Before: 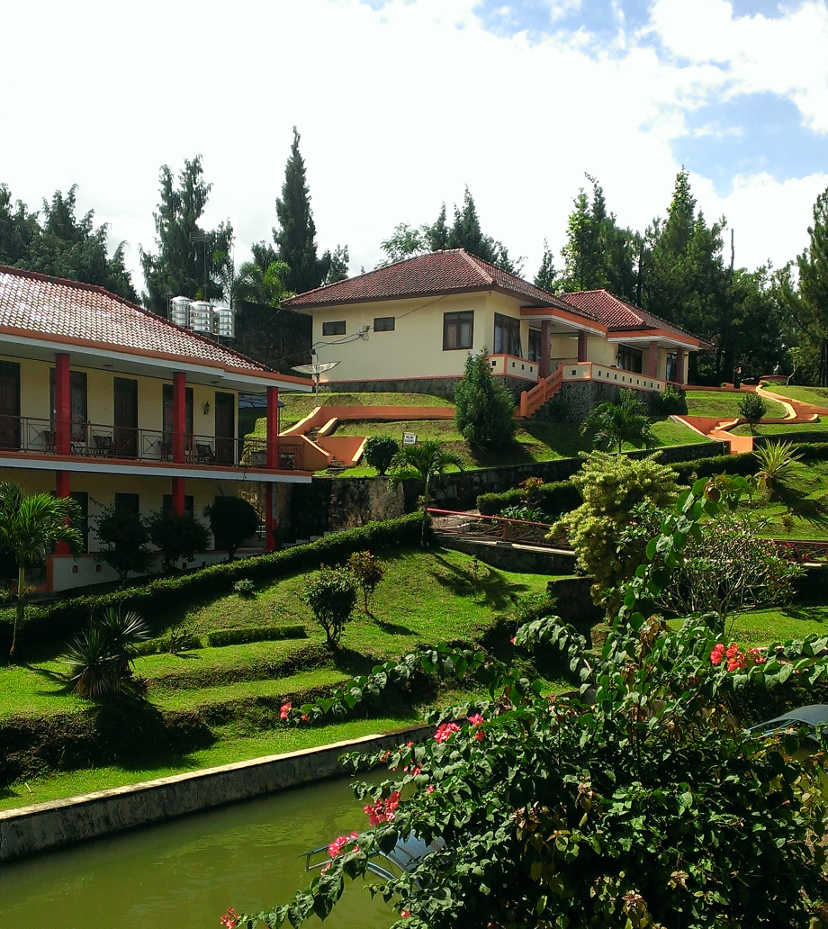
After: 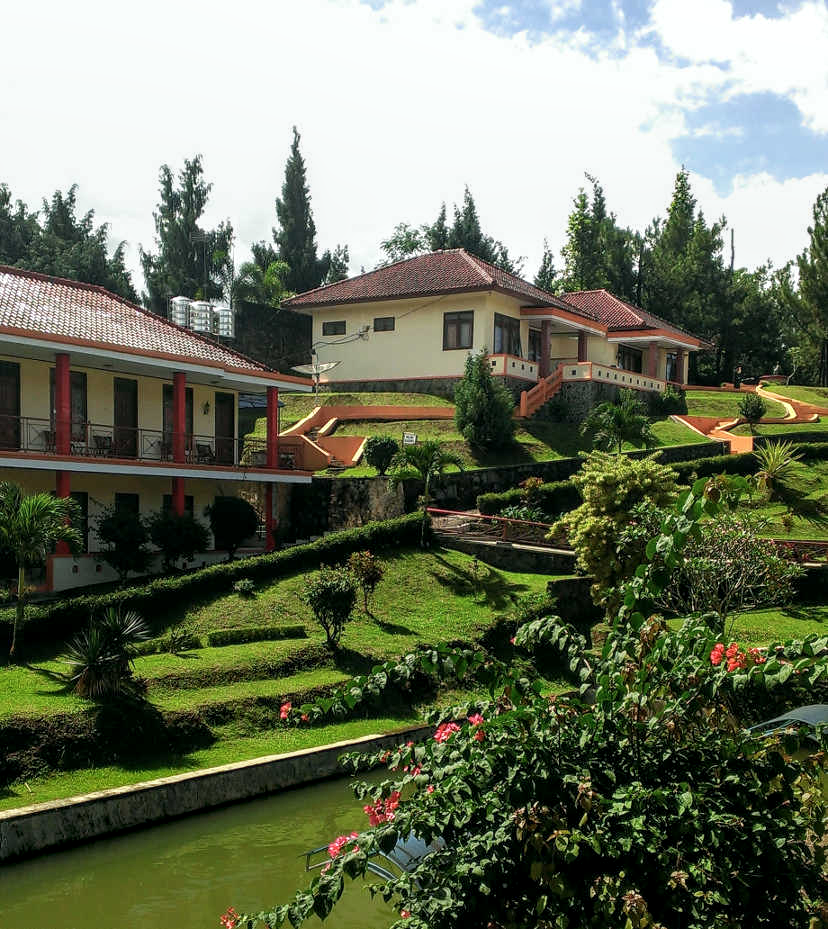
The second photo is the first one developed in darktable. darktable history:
contrast brightness saturation: saturation -0.05
local contrast: detail 130%
